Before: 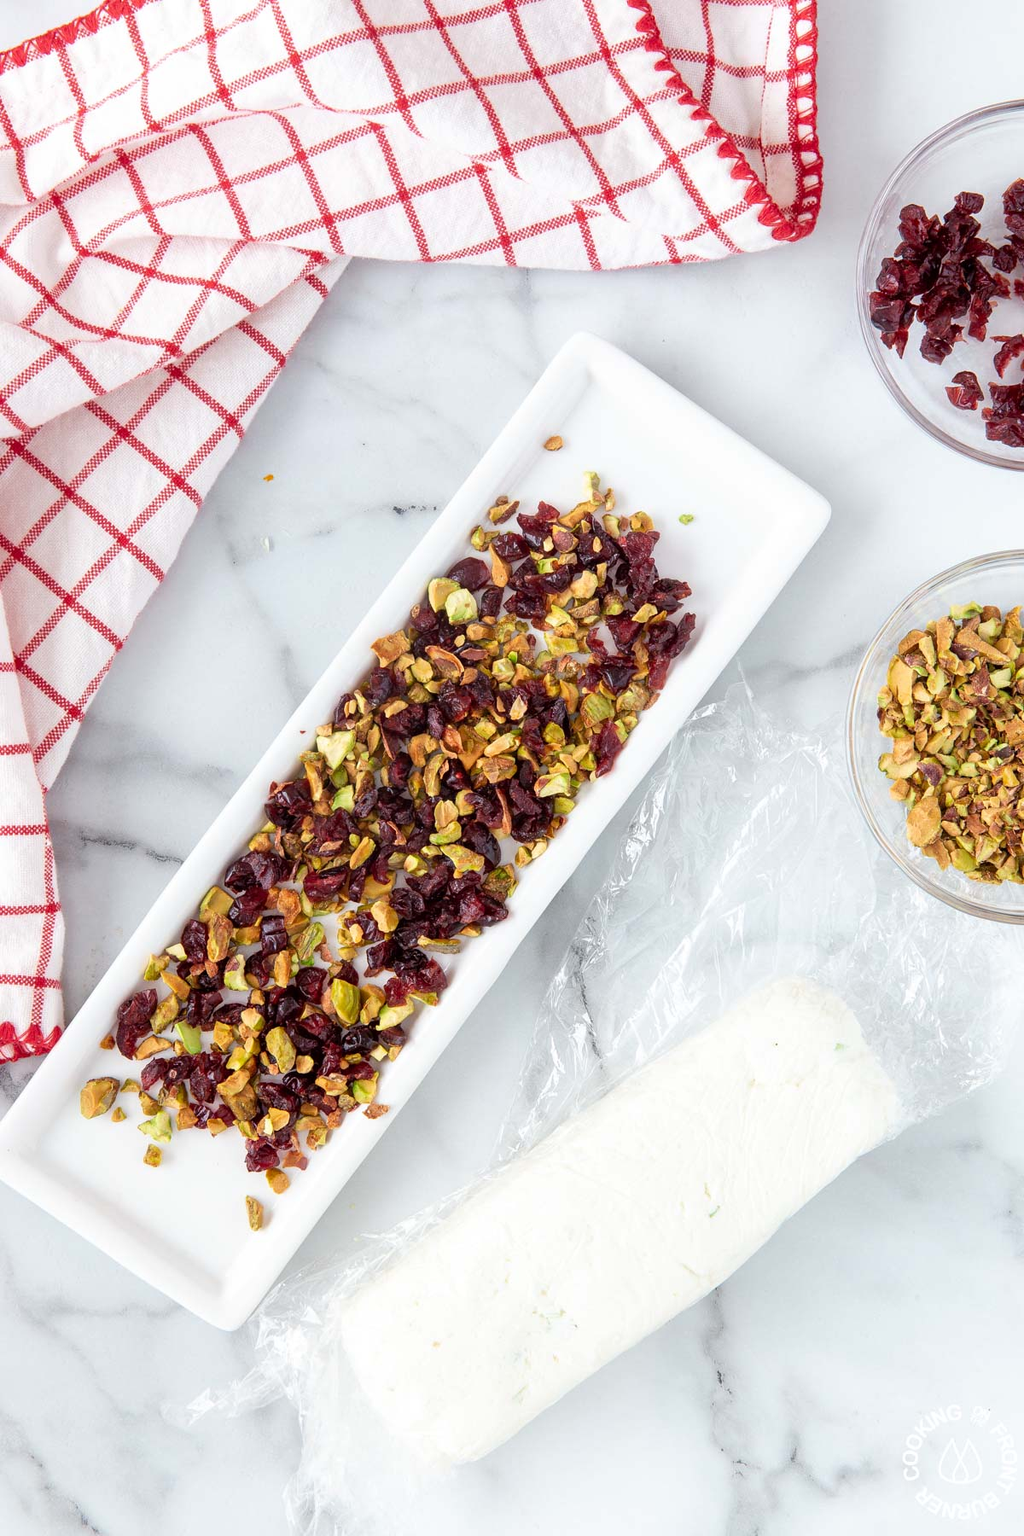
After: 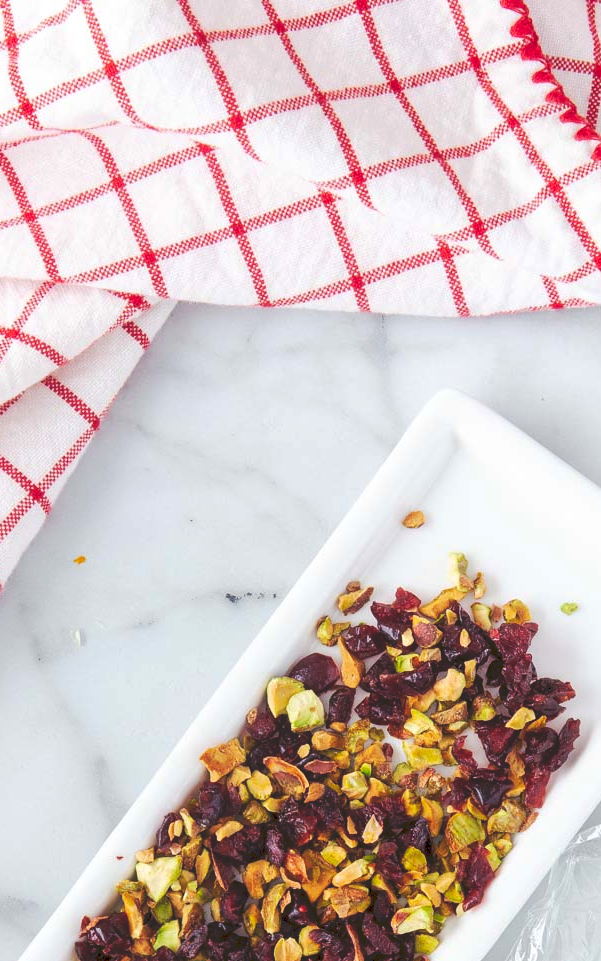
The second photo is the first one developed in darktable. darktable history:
color balance rgb: shadows lift › chroma 2.896%, shadows lift › hue 278.08°, perceptual saturation grading › global saturation 0.553%, global vibrance 20%
tone curve: curves: ch0 [(0, 0) (0.003, 0.156) (0.011, 0.156) (0.025, 0.157) (0.044, 0.164) (0.069, 0.172) (0.1, 0.181) (0.136, 0.191) (0.177, 0.214) (0.224, 0.245) (0.277, 0.285) (0.335, 0.333) (0.399, 0.387) (0.468, 0.471) (0.543, 0.556) (0.623, 0.648) (0.709, 0.734) (0.801, 0.809) (0.898, 0.891) (1, 1)], preserve colors none
exposure: black level correction 0.002, compensate exposure bias true, compensate highlight preservation false
crop: left 19.607%, right 30.283%, bottom 46.586%
